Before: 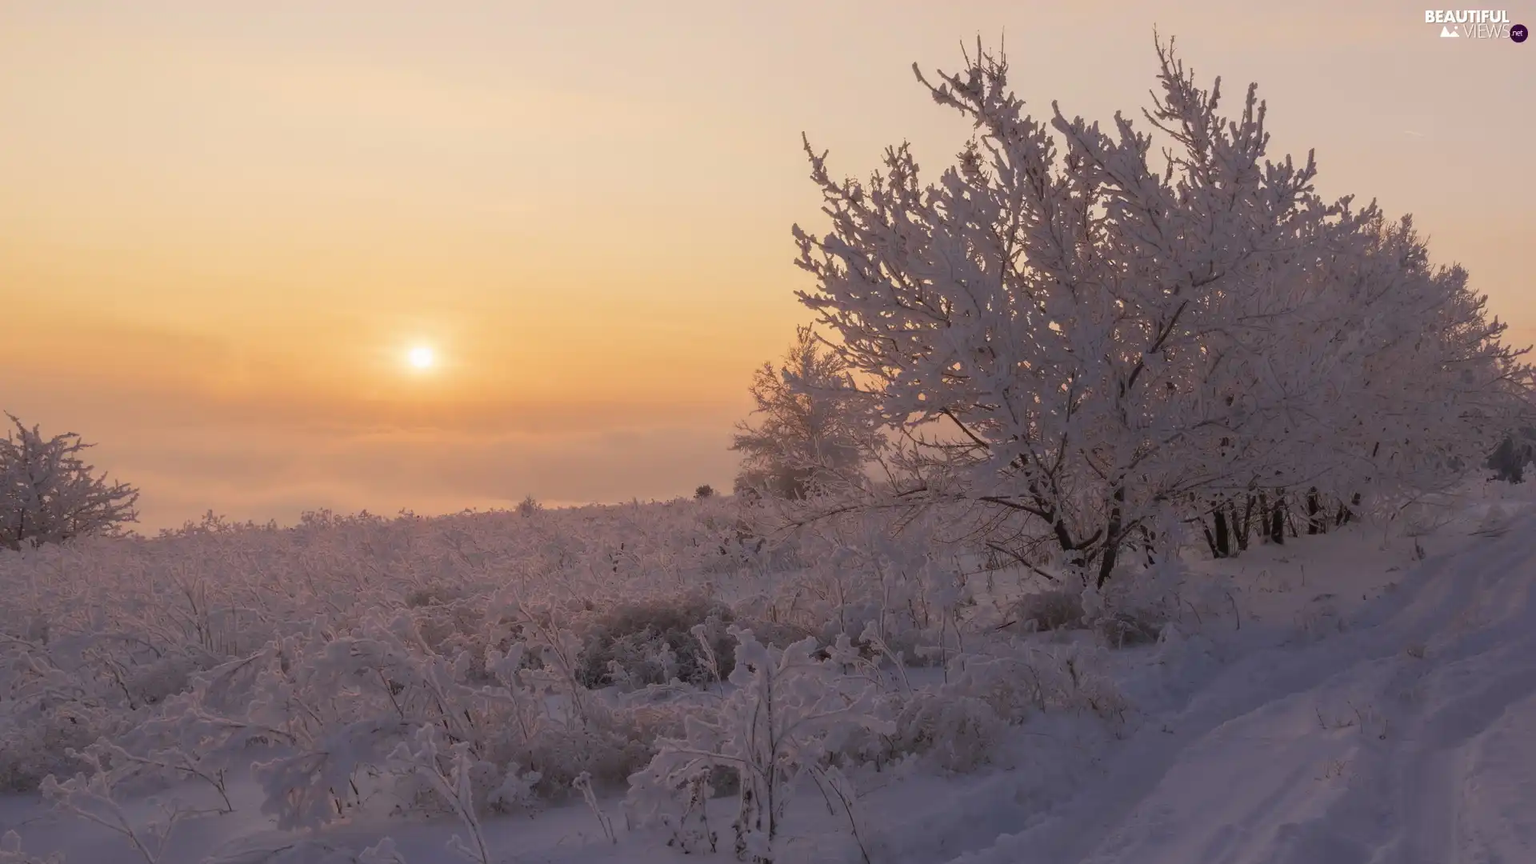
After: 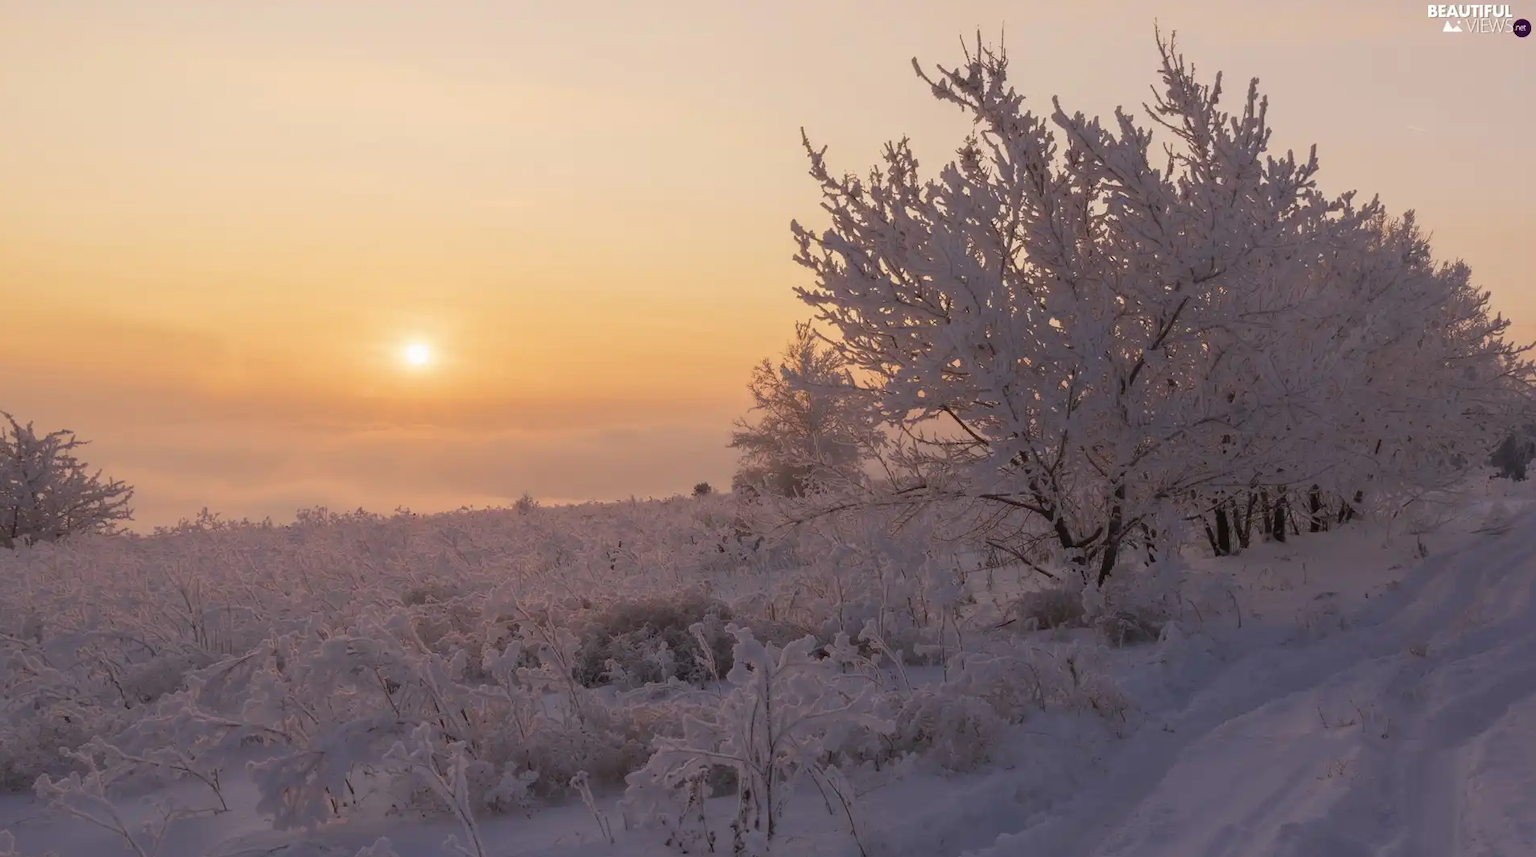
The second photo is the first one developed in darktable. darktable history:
crop: left 0.466%, top 0.715%, right 0.152%, bottom 0.659%
